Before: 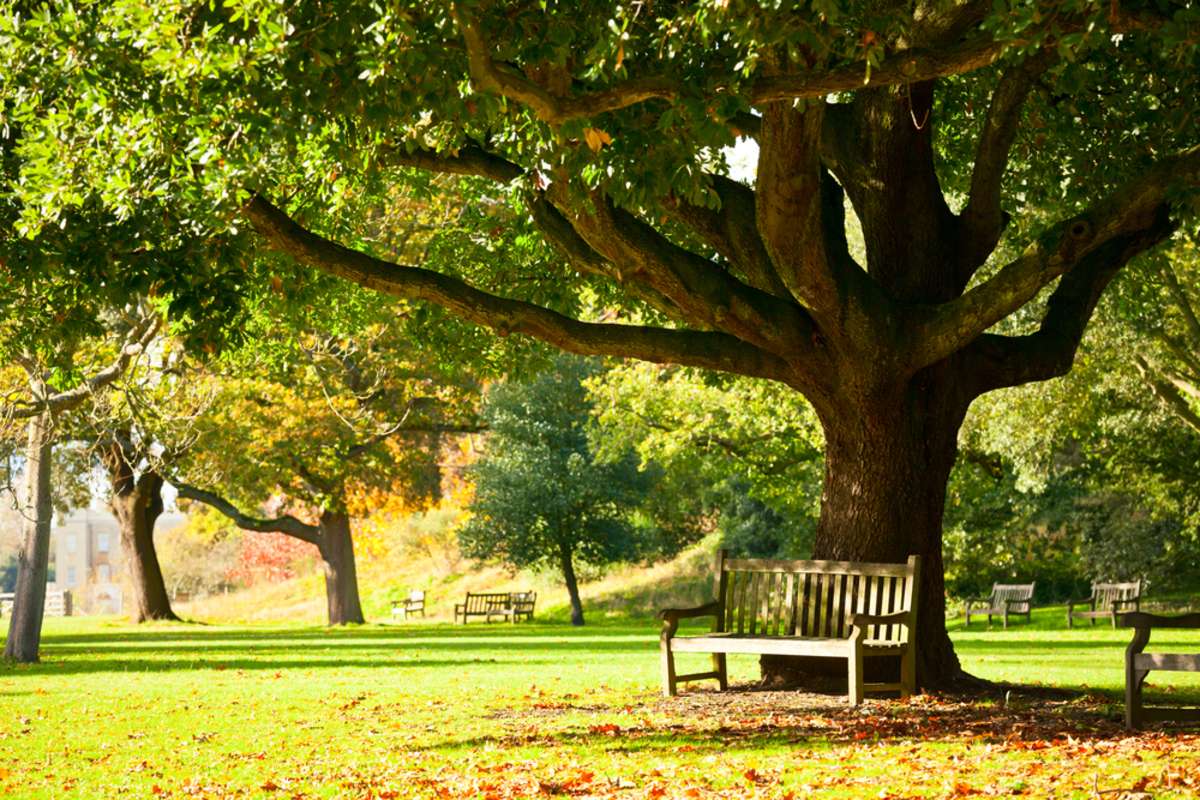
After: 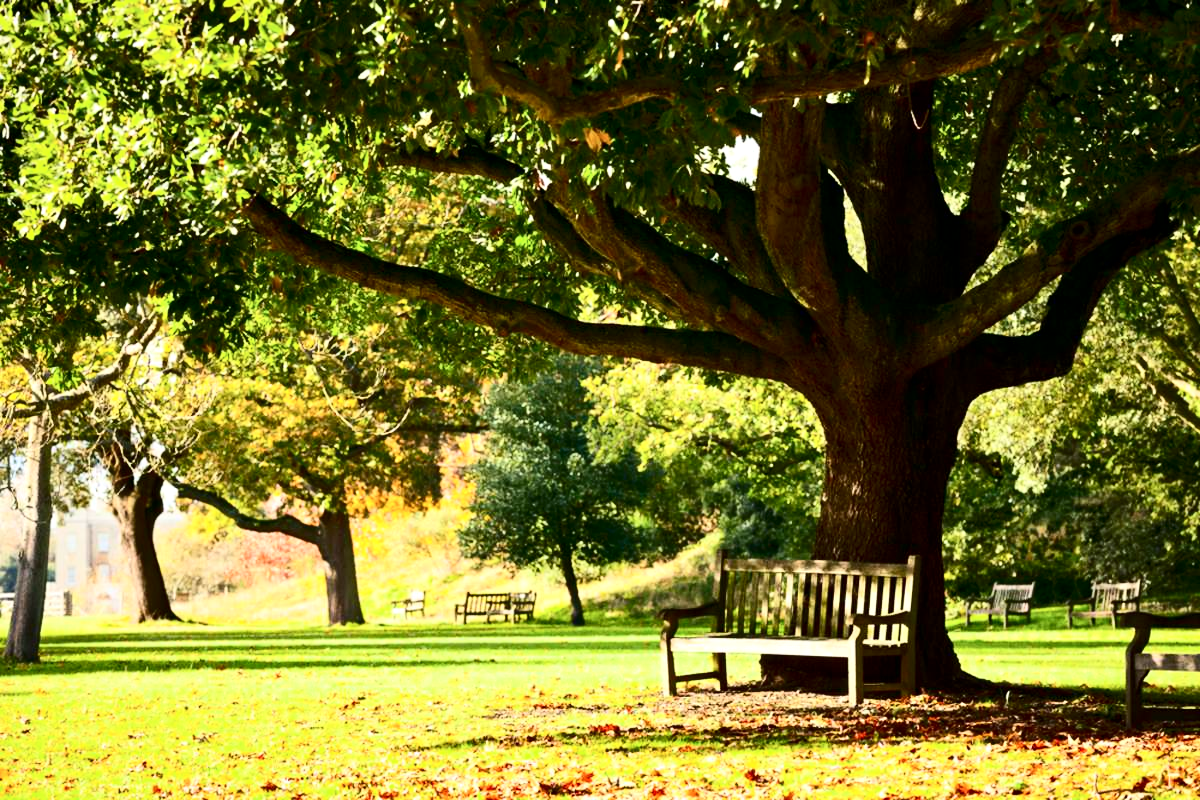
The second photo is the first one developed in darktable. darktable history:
contrast equalizer: octaves 7, y [[0.6 ×6], [0.55 ×6], [0 ×6], [0 ×6], [0 ×6]], mix 0.3
contrast brightness saturation: contrast 0.28
